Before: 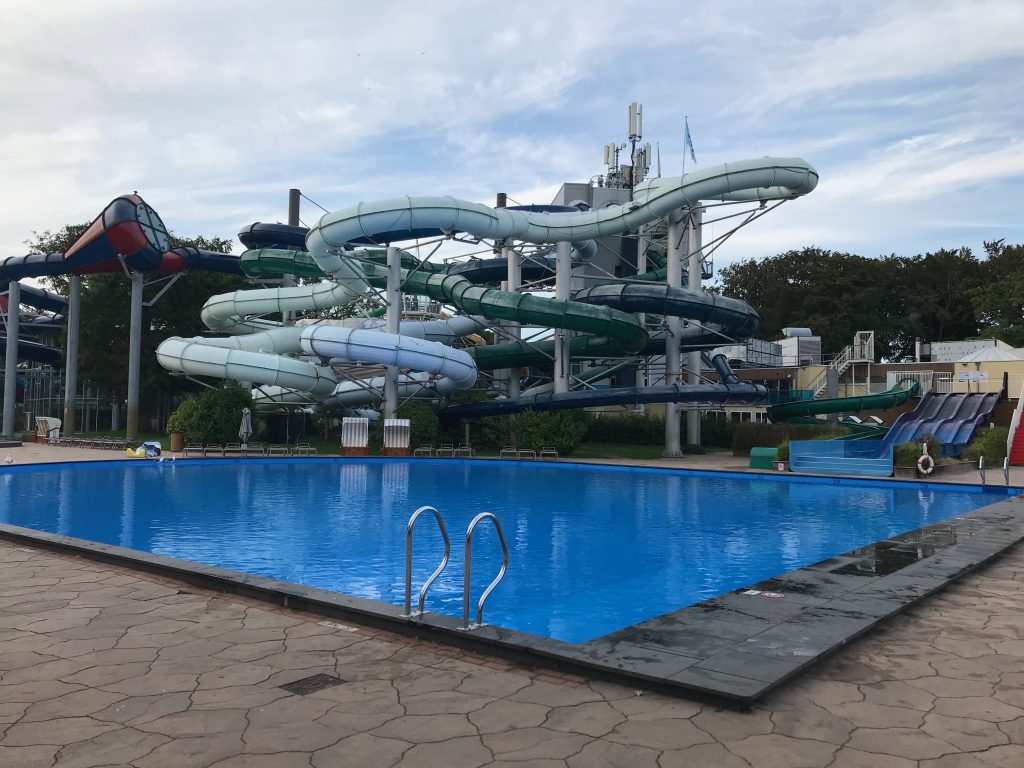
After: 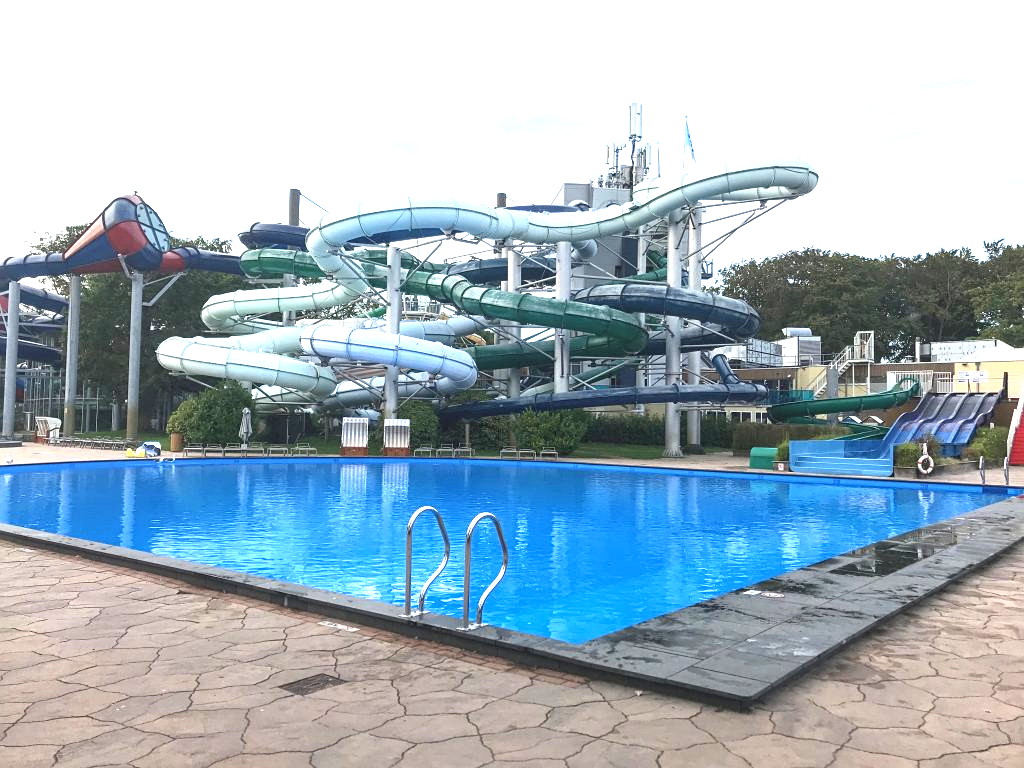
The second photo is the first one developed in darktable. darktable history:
local contrast: detail 110%
exposure: black level correction 0, exposure 1.5 EV, compensate exposure bias true, compensate highlight preservation false
sharpen: amount 0.2
